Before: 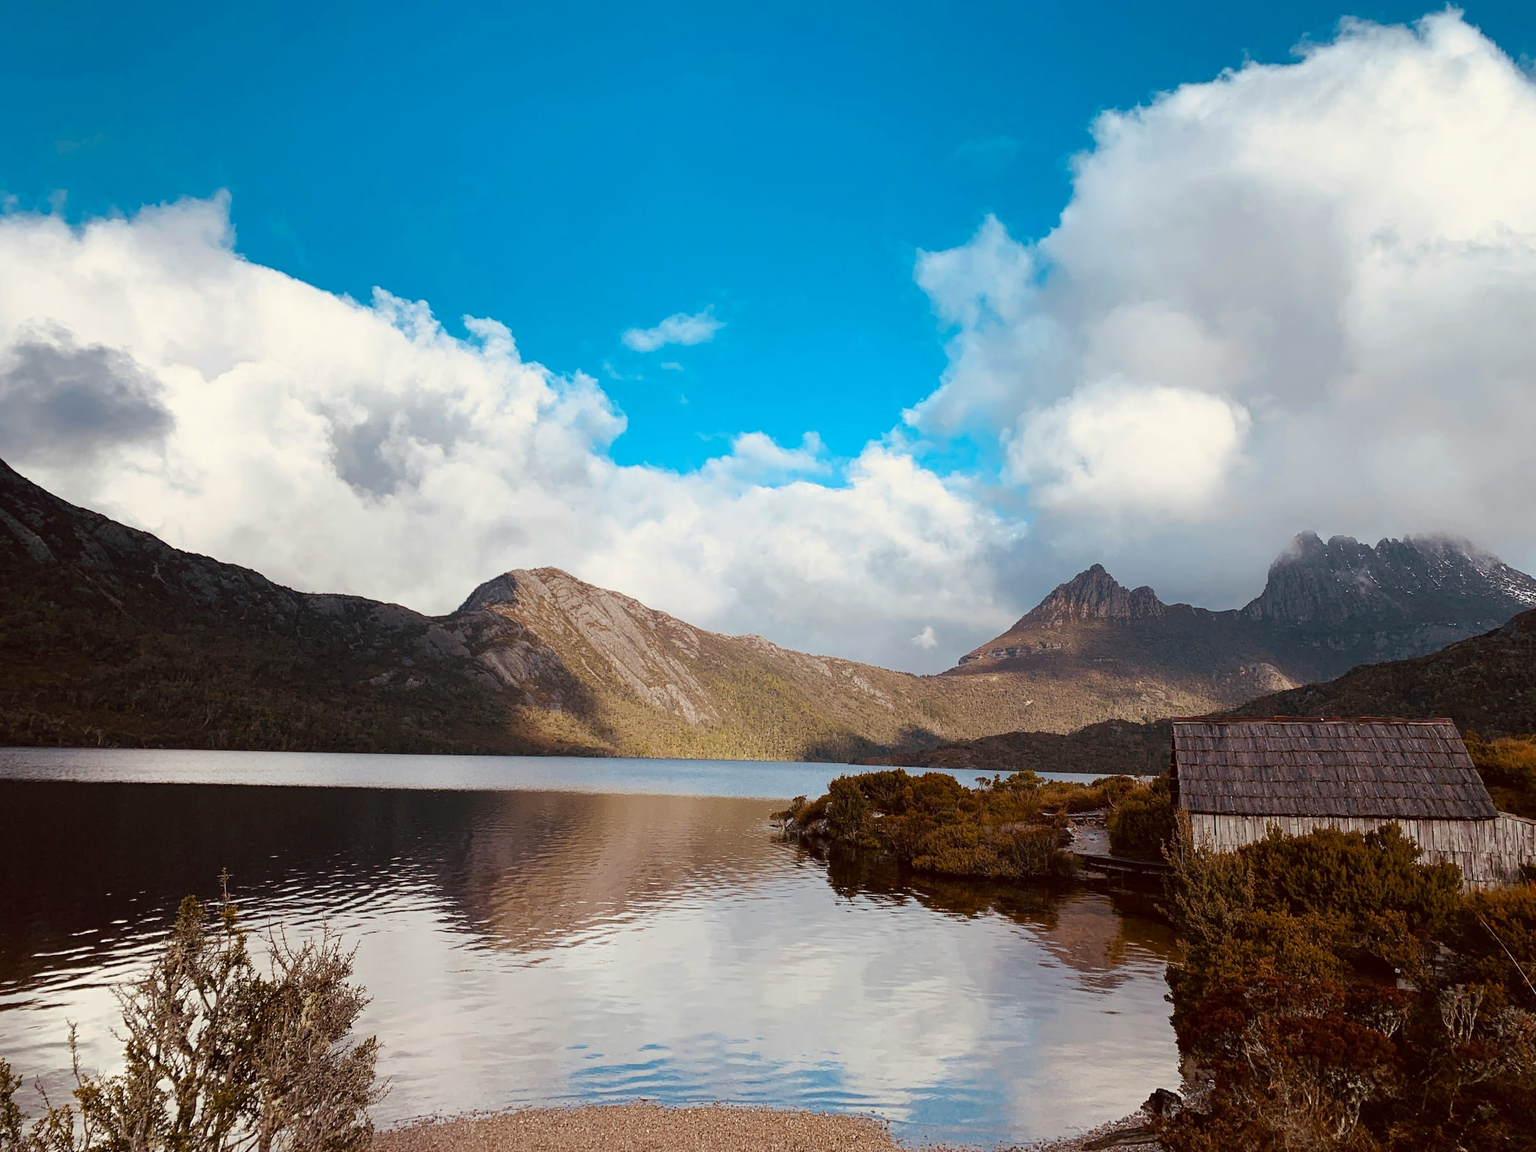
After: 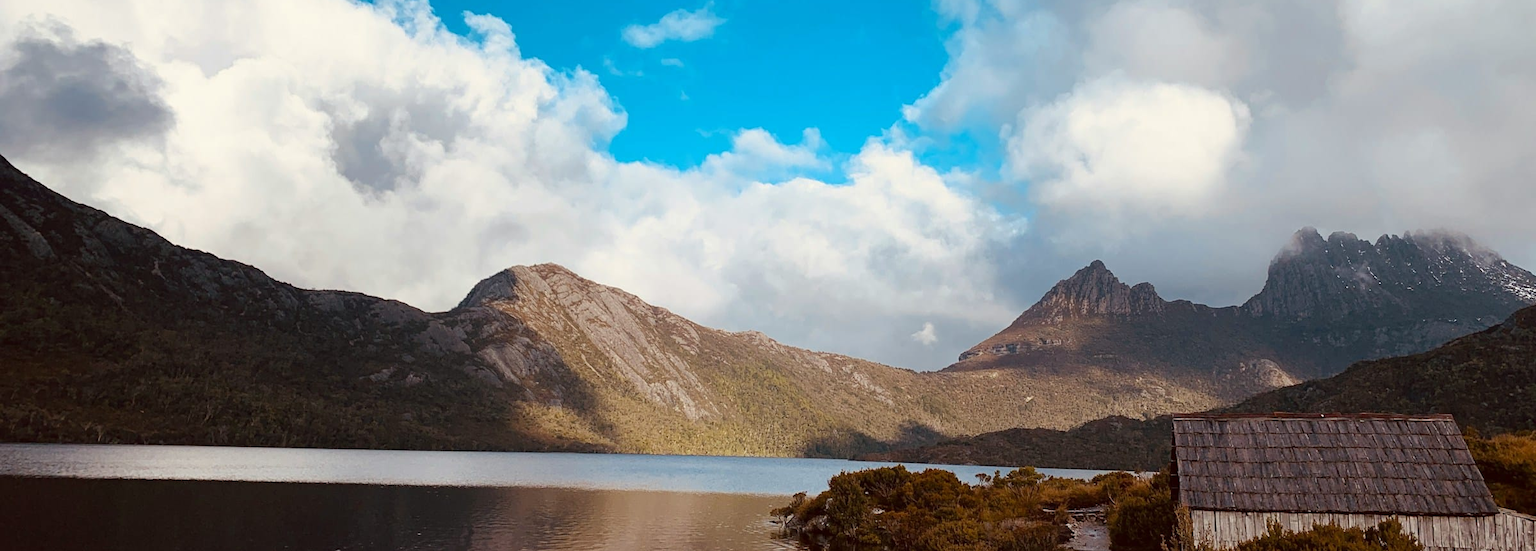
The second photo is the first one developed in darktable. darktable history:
crop and rotate: top 26.417%, bottom 25.673%
